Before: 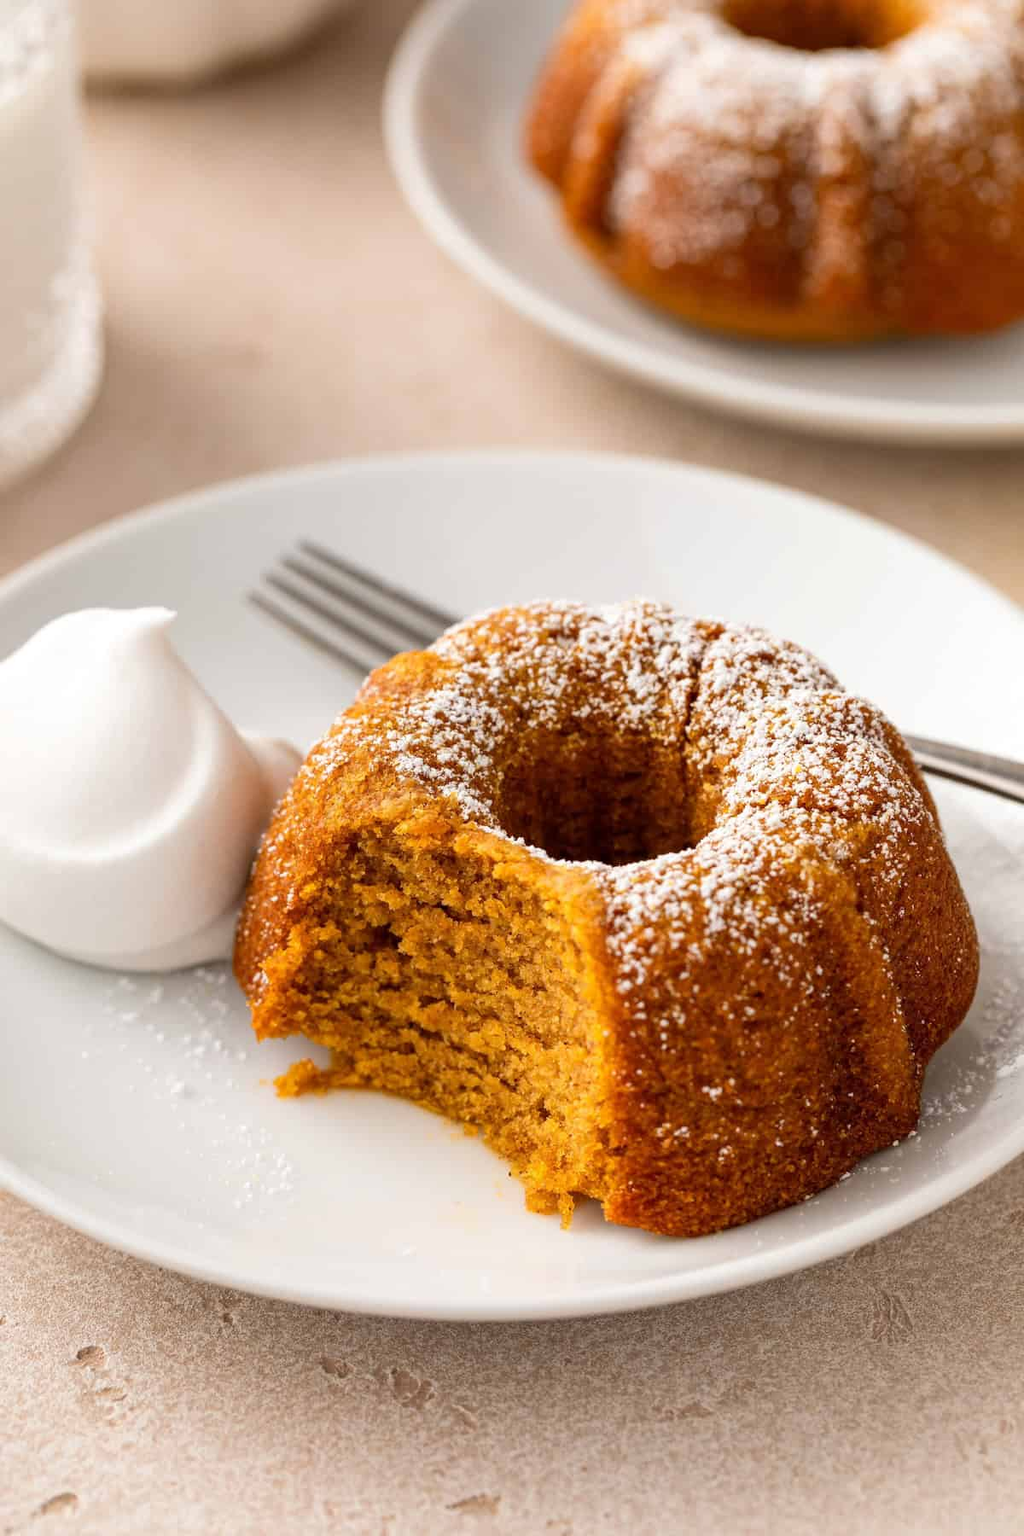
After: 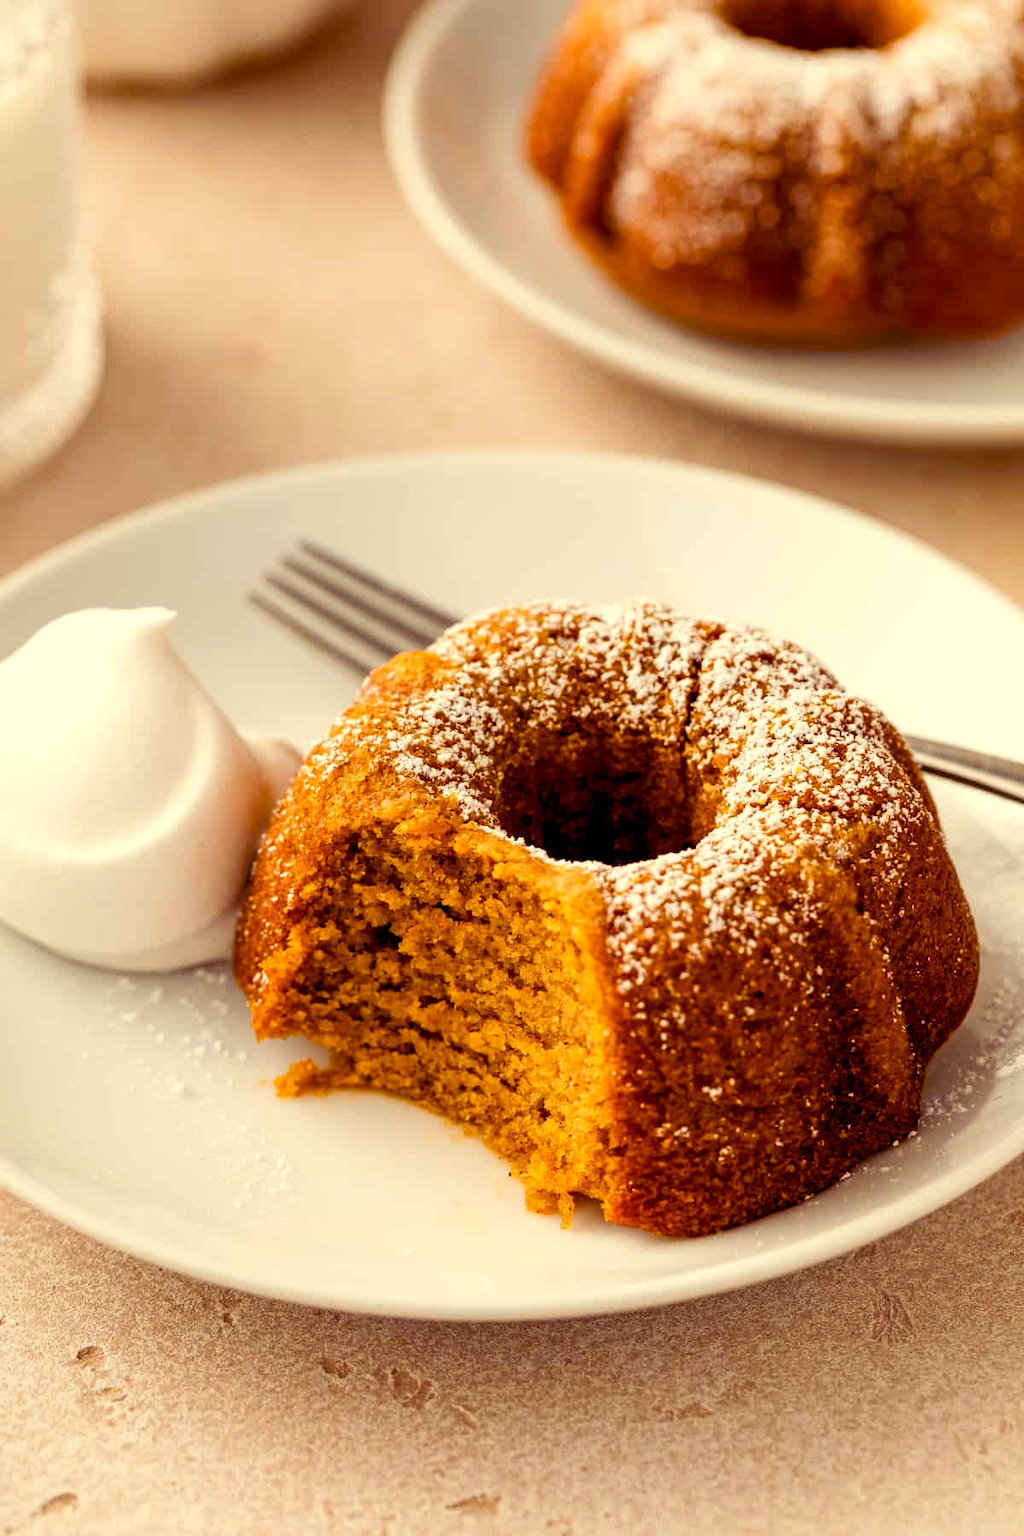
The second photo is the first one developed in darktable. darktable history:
white balance: red 1.029, blue 0.92
color balance rgb: shadows lift › luminance -21.66%, shadows lift › chroma 8.98%, shadows lift › hue 283.37°, power › chroma 1.05%, power › hue 25.59°, highlights gain › luminance 6.08%, highlights gain › chroma 2.55%, highlights gain › hue 90°, global offset › luminance -0.87%, perceptual saturation grading › global saturation 25%, perceptual saturation grading › highlights -28.39%, perceptual saturation grading › shadows 33.98%
